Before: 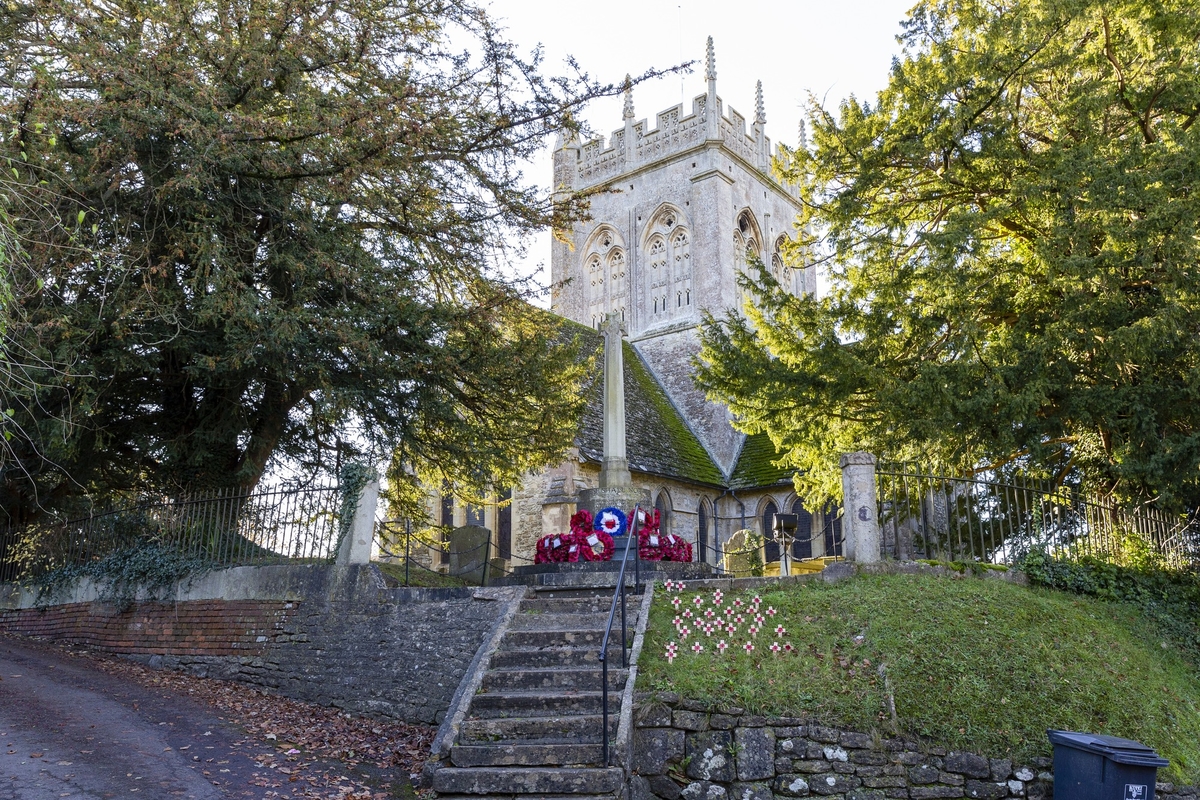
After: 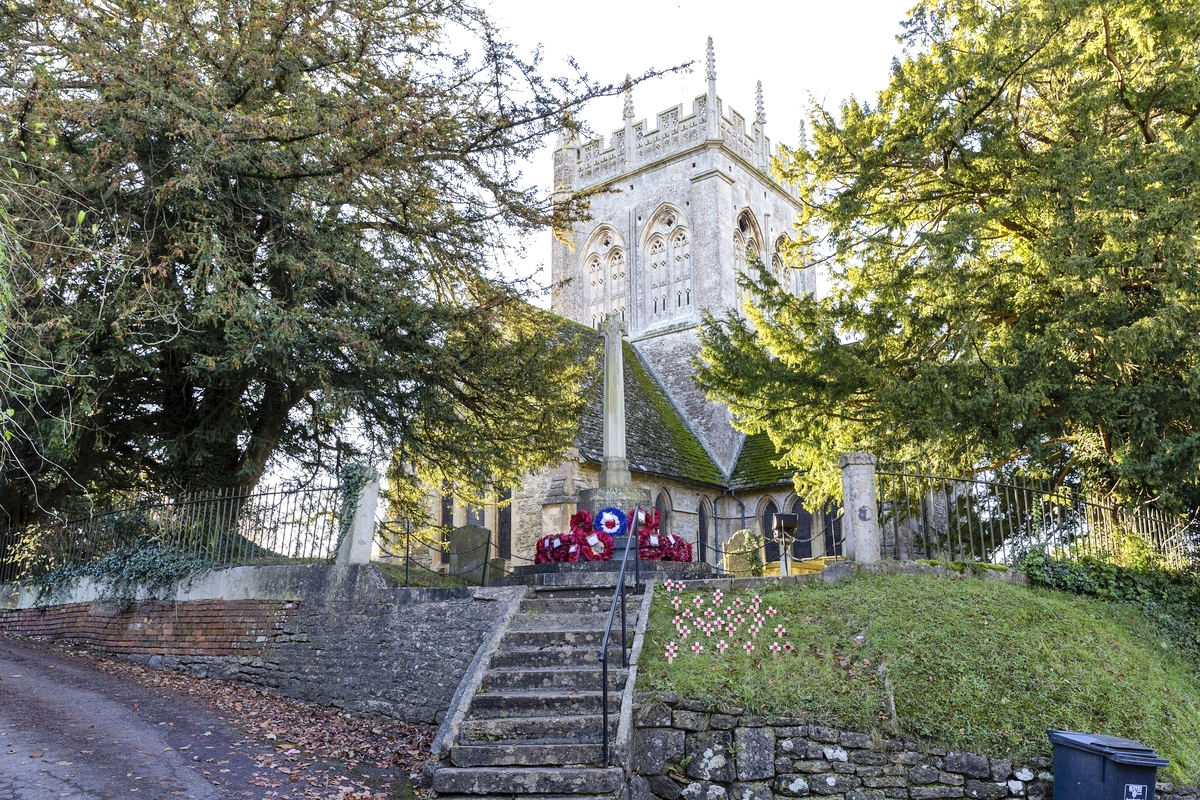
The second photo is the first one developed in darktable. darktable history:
shadows and highlights: radius 110.86, shadows 51.09, white point adjustment 9.16, highlights -4.17, highlights color adjustment 32.2%, soften with gaussian
graduated density: rotation -180°, offset 27.42
